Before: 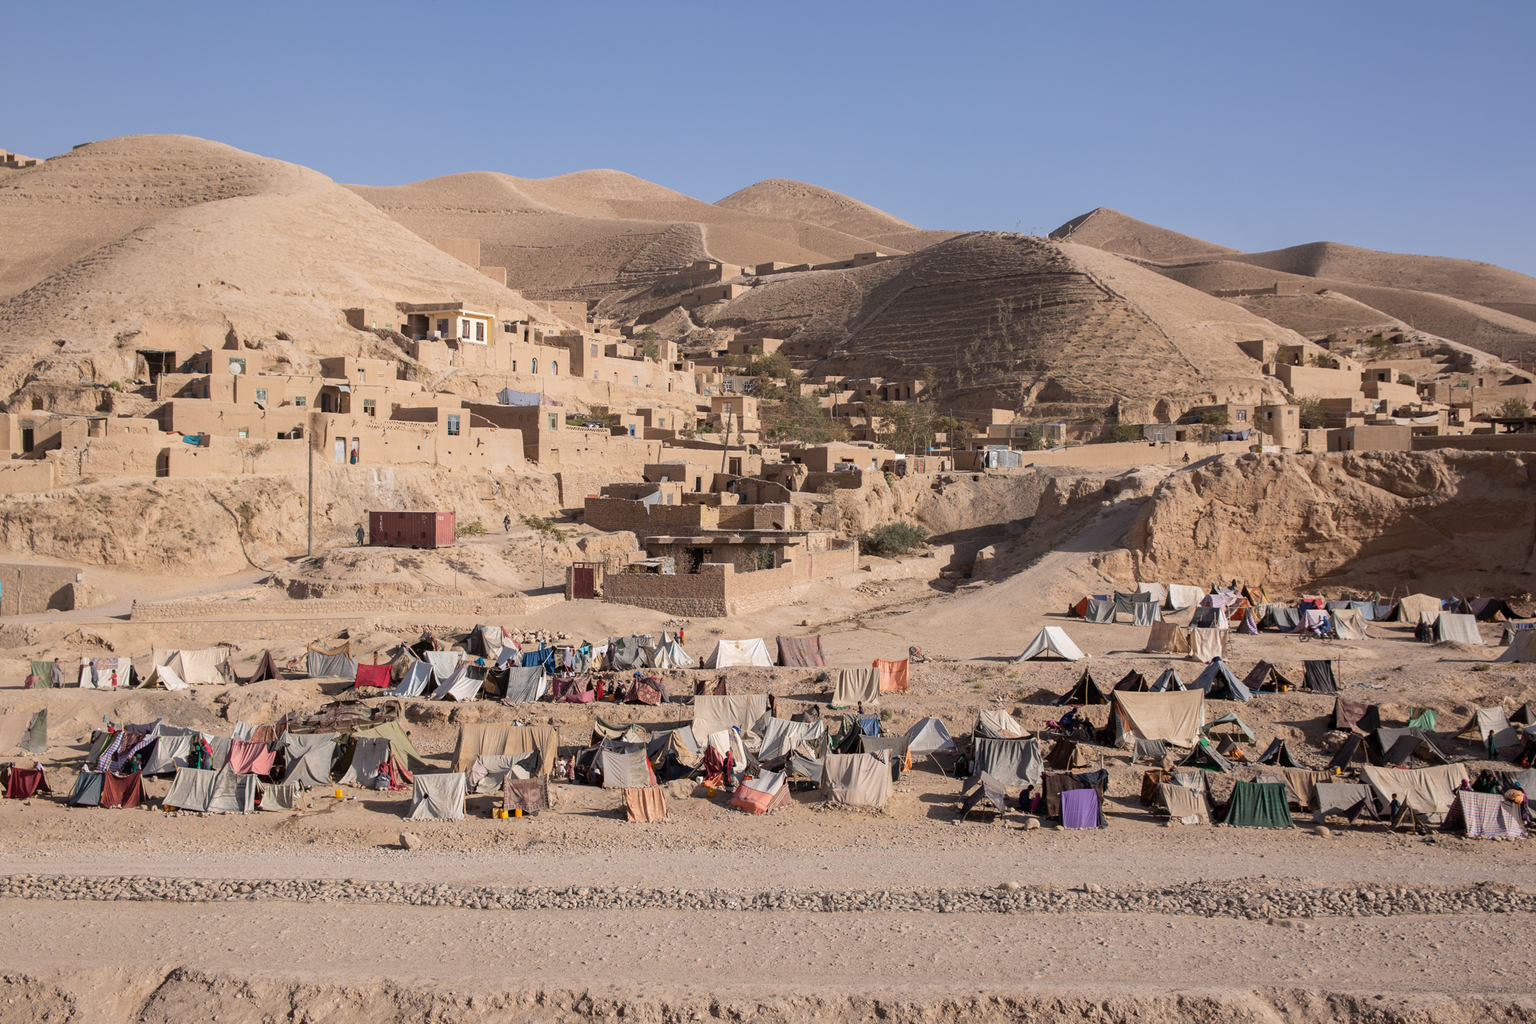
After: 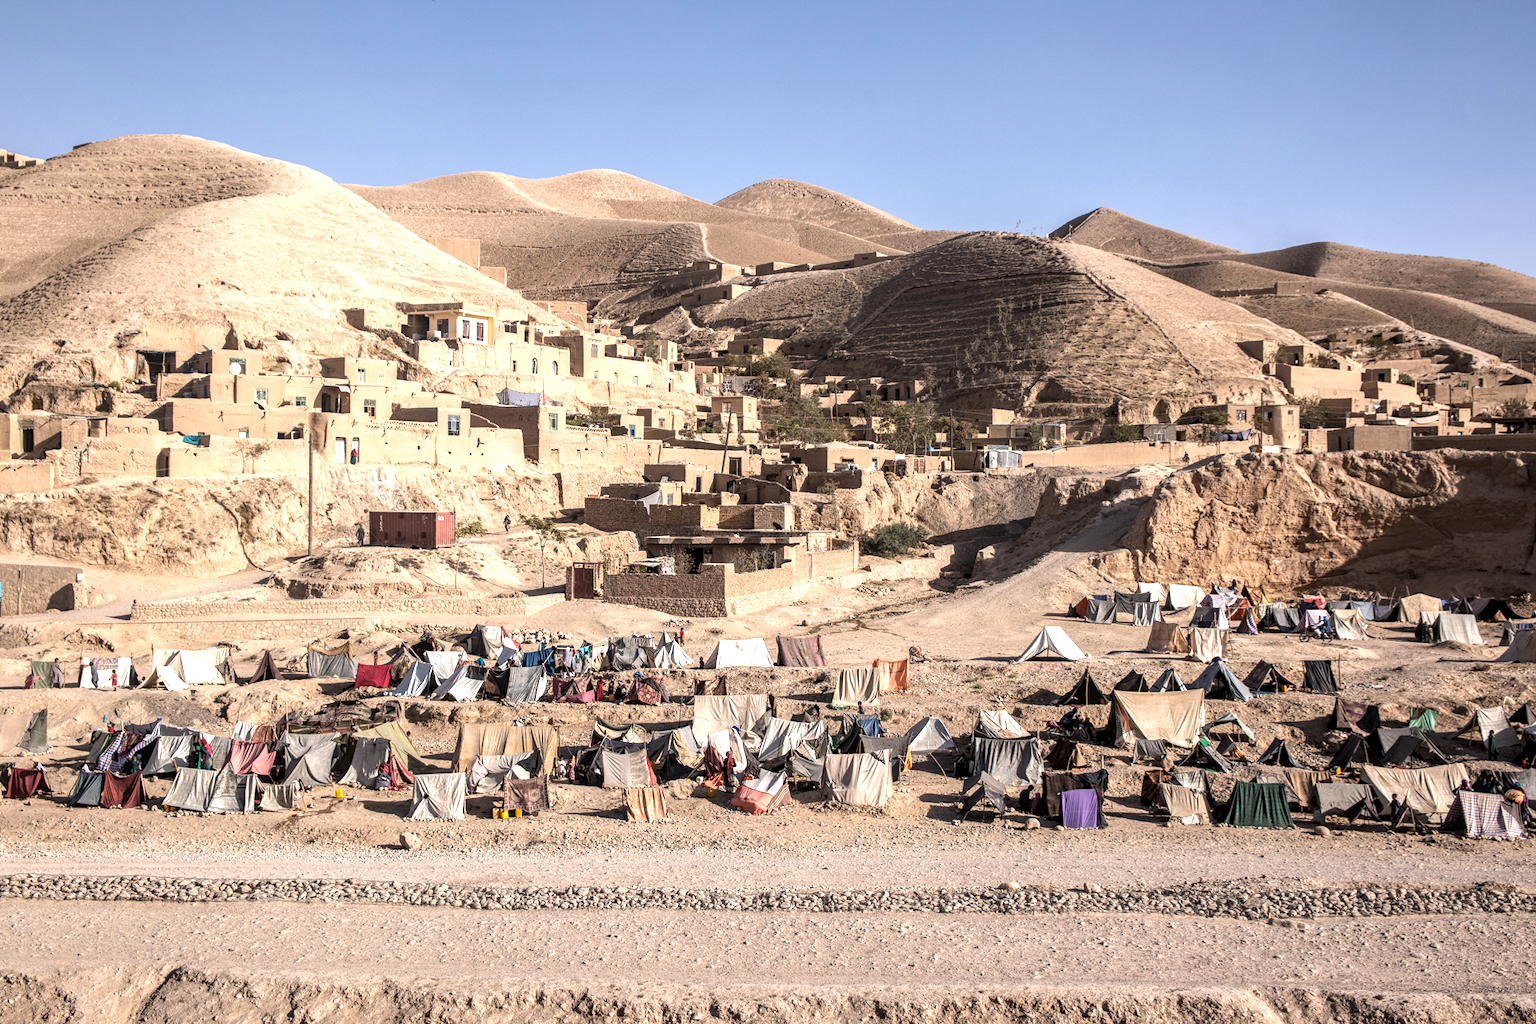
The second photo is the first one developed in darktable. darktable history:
local contrast: highlights 61%, detail 143%, midtone range 0.422
exposure: black level correction 0, exposure 0.701 EV, compensate exposure bias true, compensate highlight preservation false
levels: levels [0.029, 0.545, 0.971]
